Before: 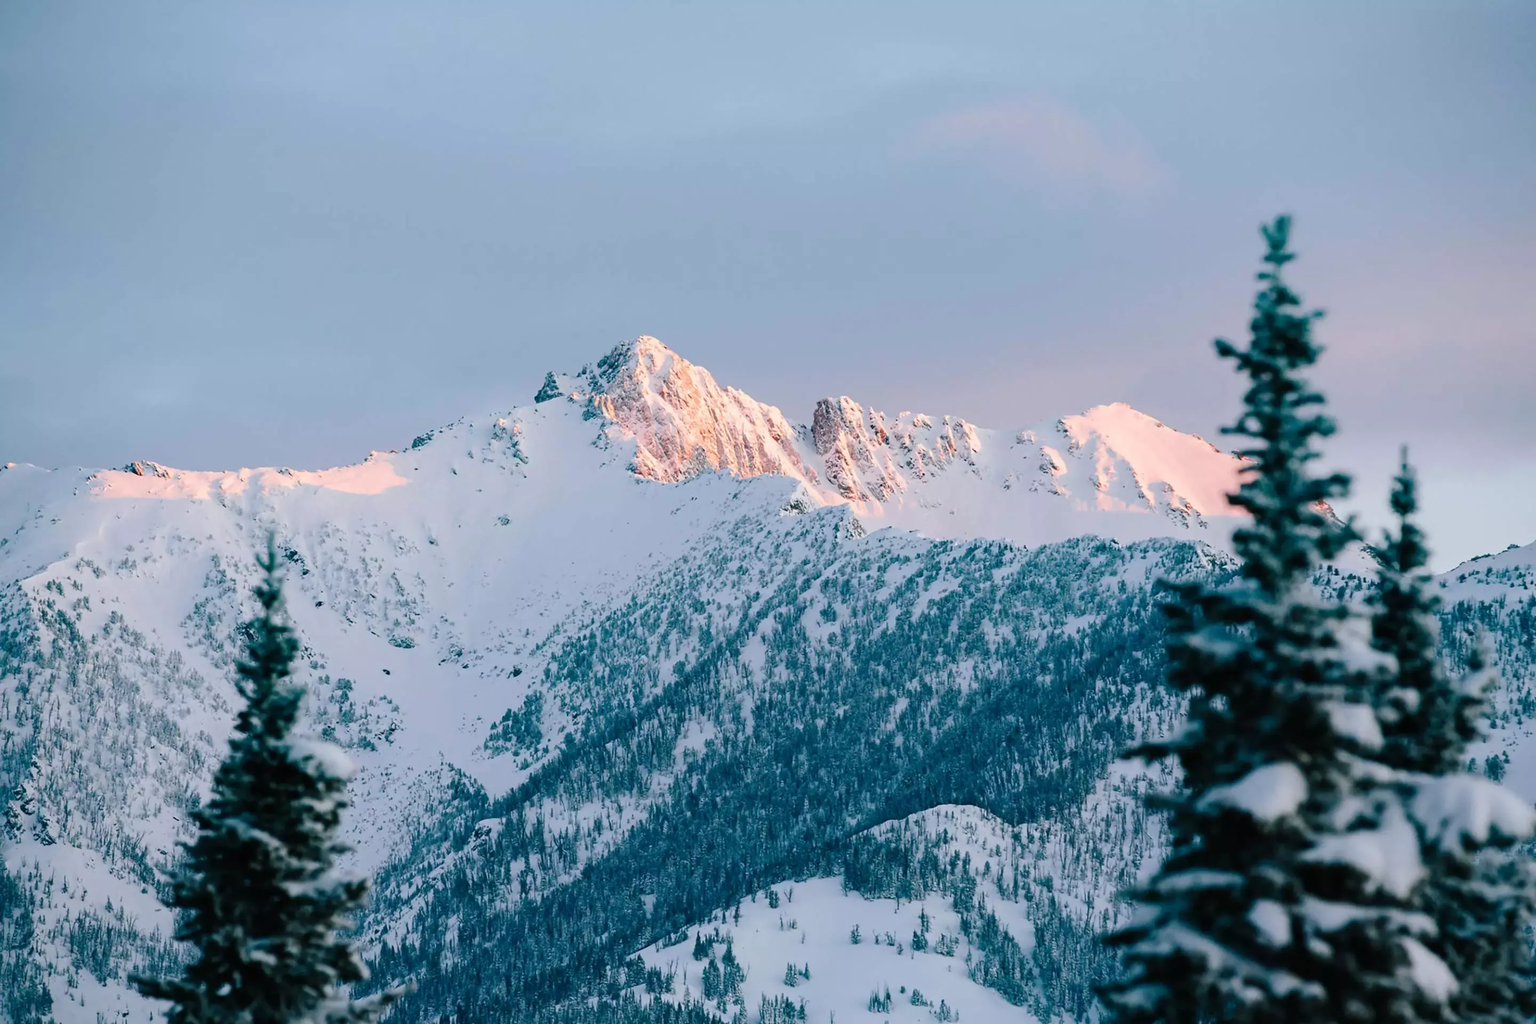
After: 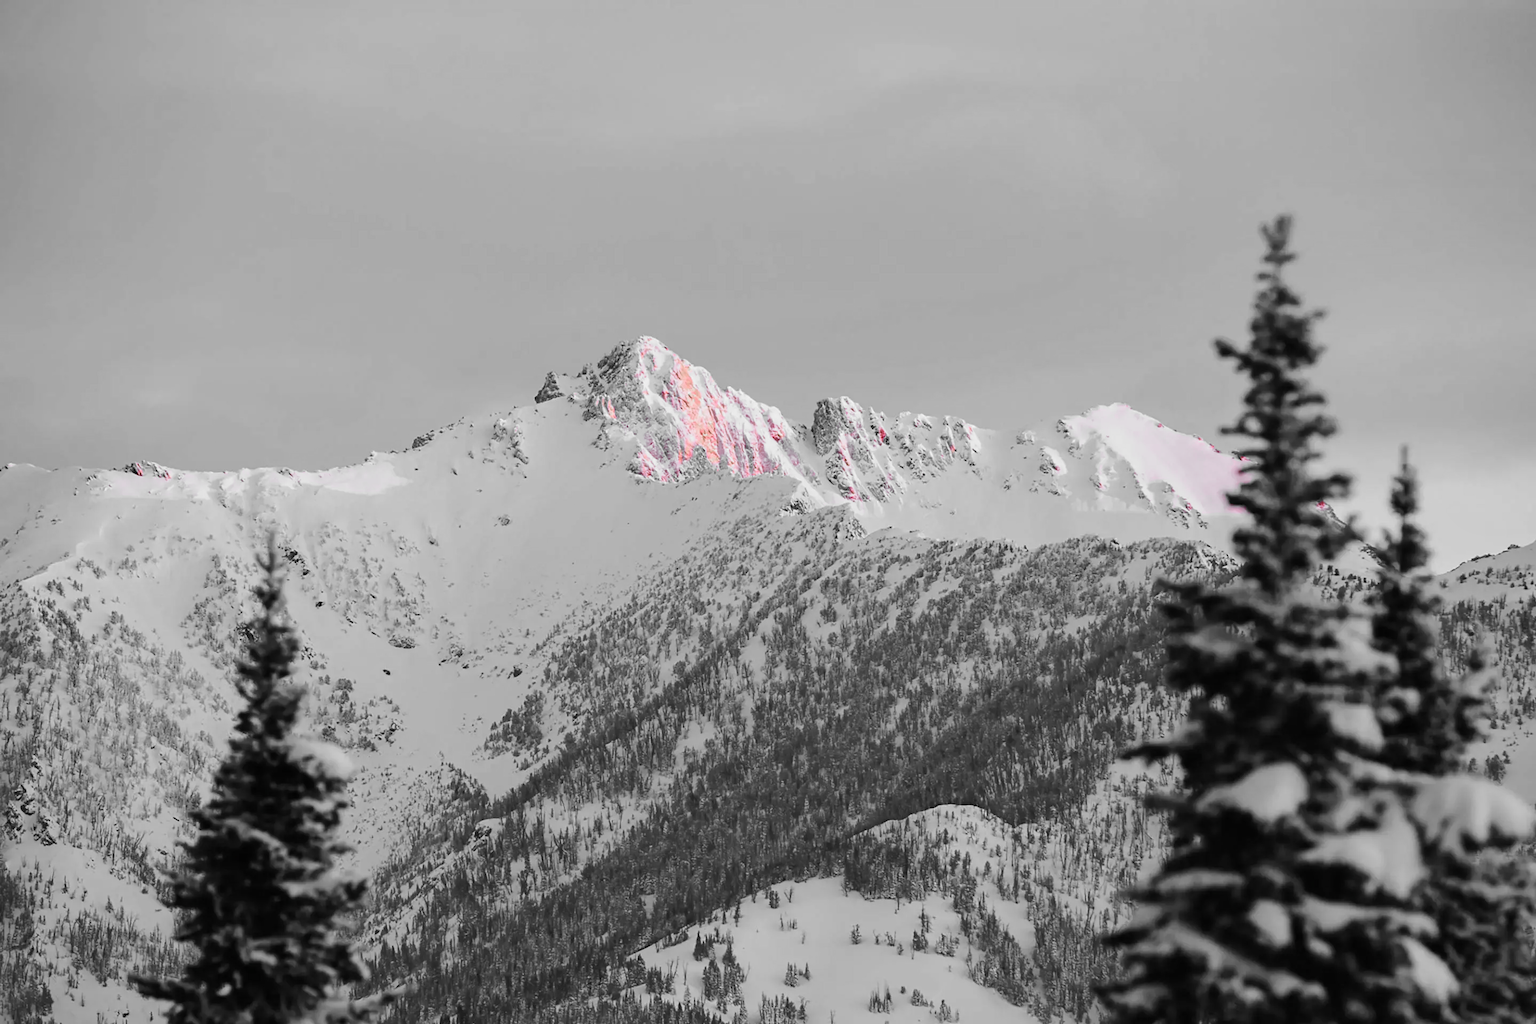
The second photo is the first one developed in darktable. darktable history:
white balance: red 0.926, green 1.003, blue 1.133
tone equalizer: on, module defaults
color zones: curves: ch1 [(0, 0.831) (0.08, 0.771) (0.157, 0.268) (0.241, 0.207) (0.562, -0.005) (0.714, -0.013) (0.876, 0.01) (1, 0.831)]
